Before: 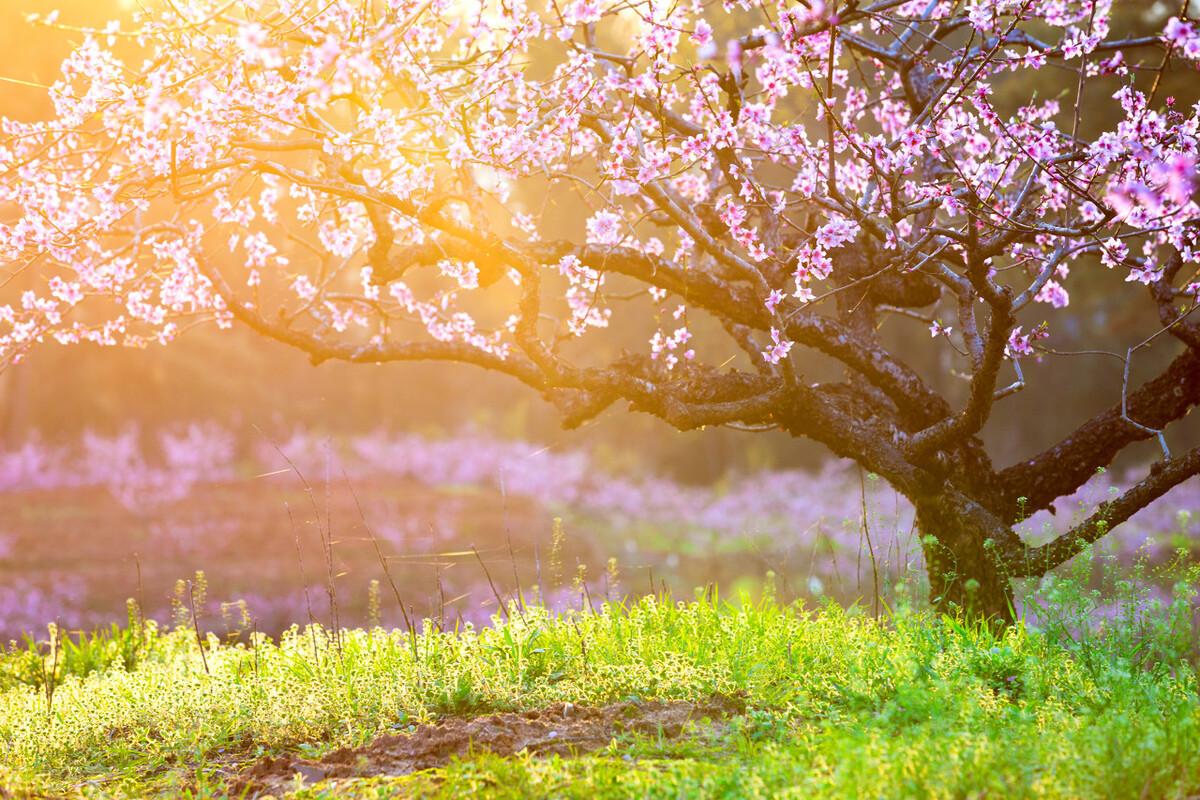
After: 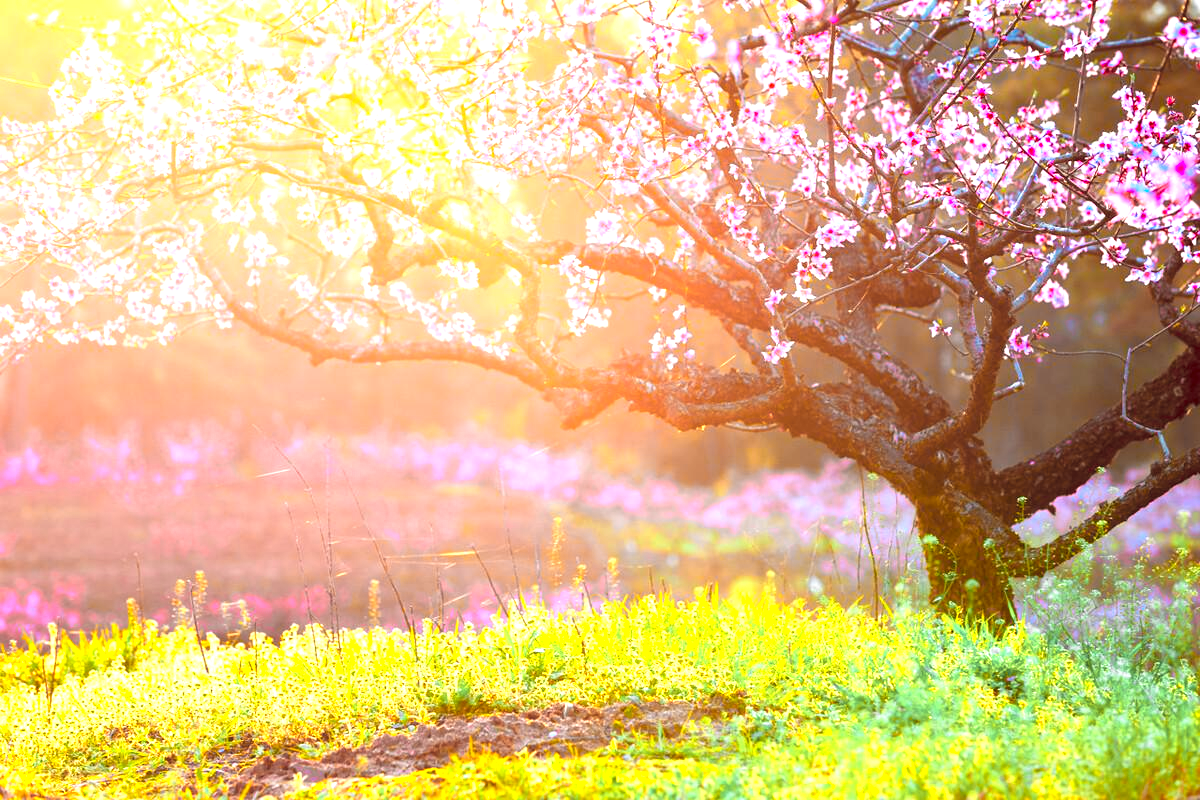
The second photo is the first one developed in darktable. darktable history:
color zones: curves: ch0 [(0.257, 0.558) (0.75, 0.565)]; ch1 [(0.004, 0.857) (0.14, 0.416) (0.257, 0.695) (0.442, 0.032) (0.736, 0.266) (0.891, 0.741)]; ch2 [(0, 0.623) (0.112, 0.436) (0.271, 0.474) (0.516, 0.64) (0.743, 0.286)]
exposure: black level correction 0, exposure 0.5 EV, compensate highlight preservation false
